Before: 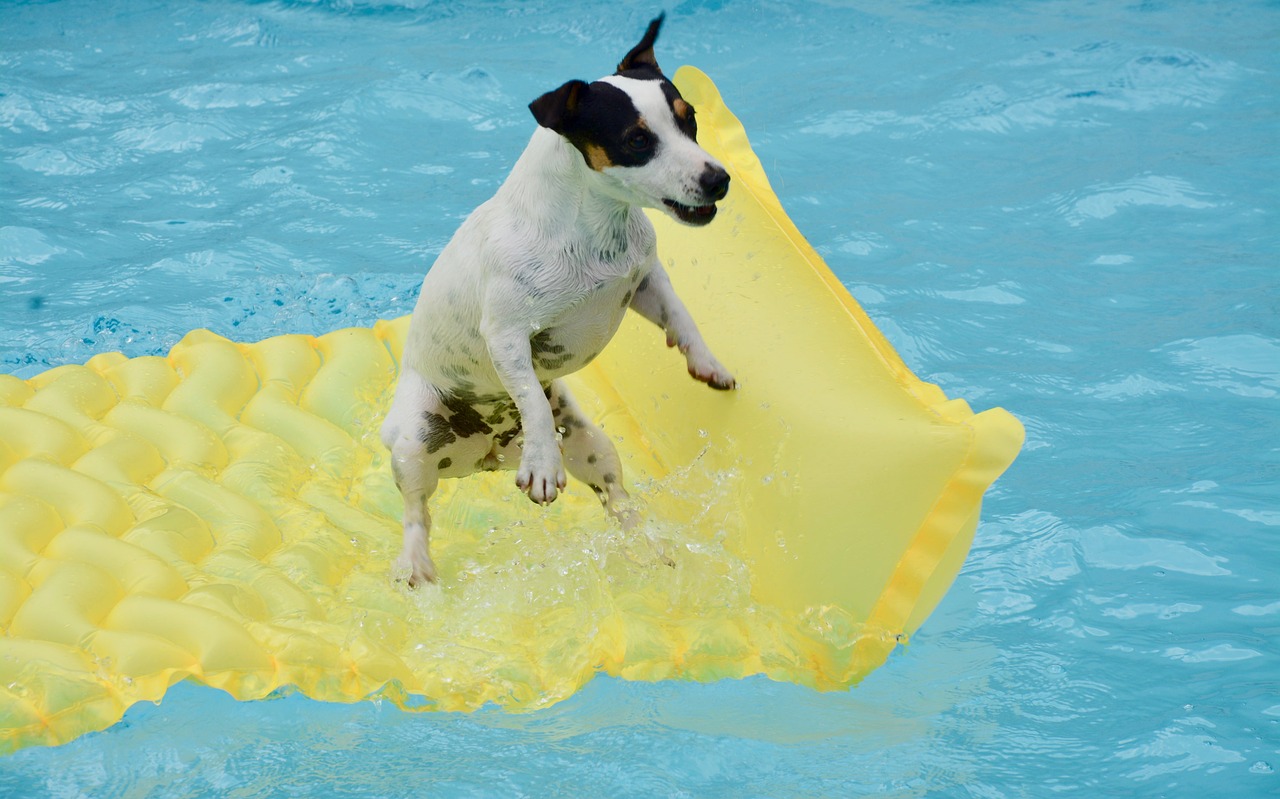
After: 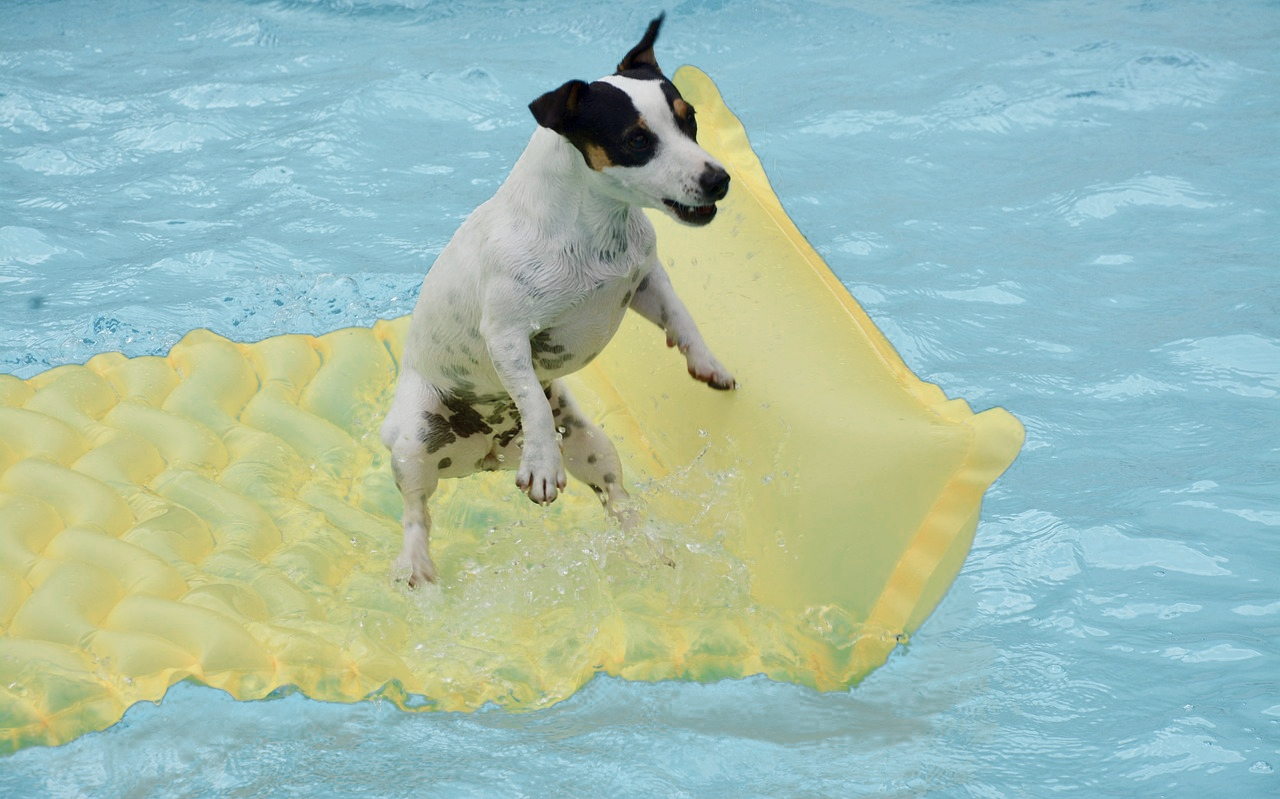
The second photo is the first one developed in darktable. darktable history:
shadows and highlights: radius 128.27, shadows 21.2, highlights -22.76, low approximation 0.01
color zones: curves: ch0 [(0, 0.5) (0.125, 0.4) (0.25, 0.5) (0.375, 0.4) (0.5, 0.4) (0.625, 0.6) (0.75, 0.6) (0.875, 0.5)]; ch1 [(0, 0.35) (0.125, 0.45) (0.25, 0.35) (0.375, 0.35) (0.5, 0.35) (0.625, 0.35) (0.75, 0.45) (0.875, 0.35)]; ch2 [(0, 0.6) (0.125, 0.5) (0.25, 0.5) (0.375, 0.6) (0.5, 0.6) (0.625, 0.5) (0.75, 0.5) (0.875, 0.5)]
